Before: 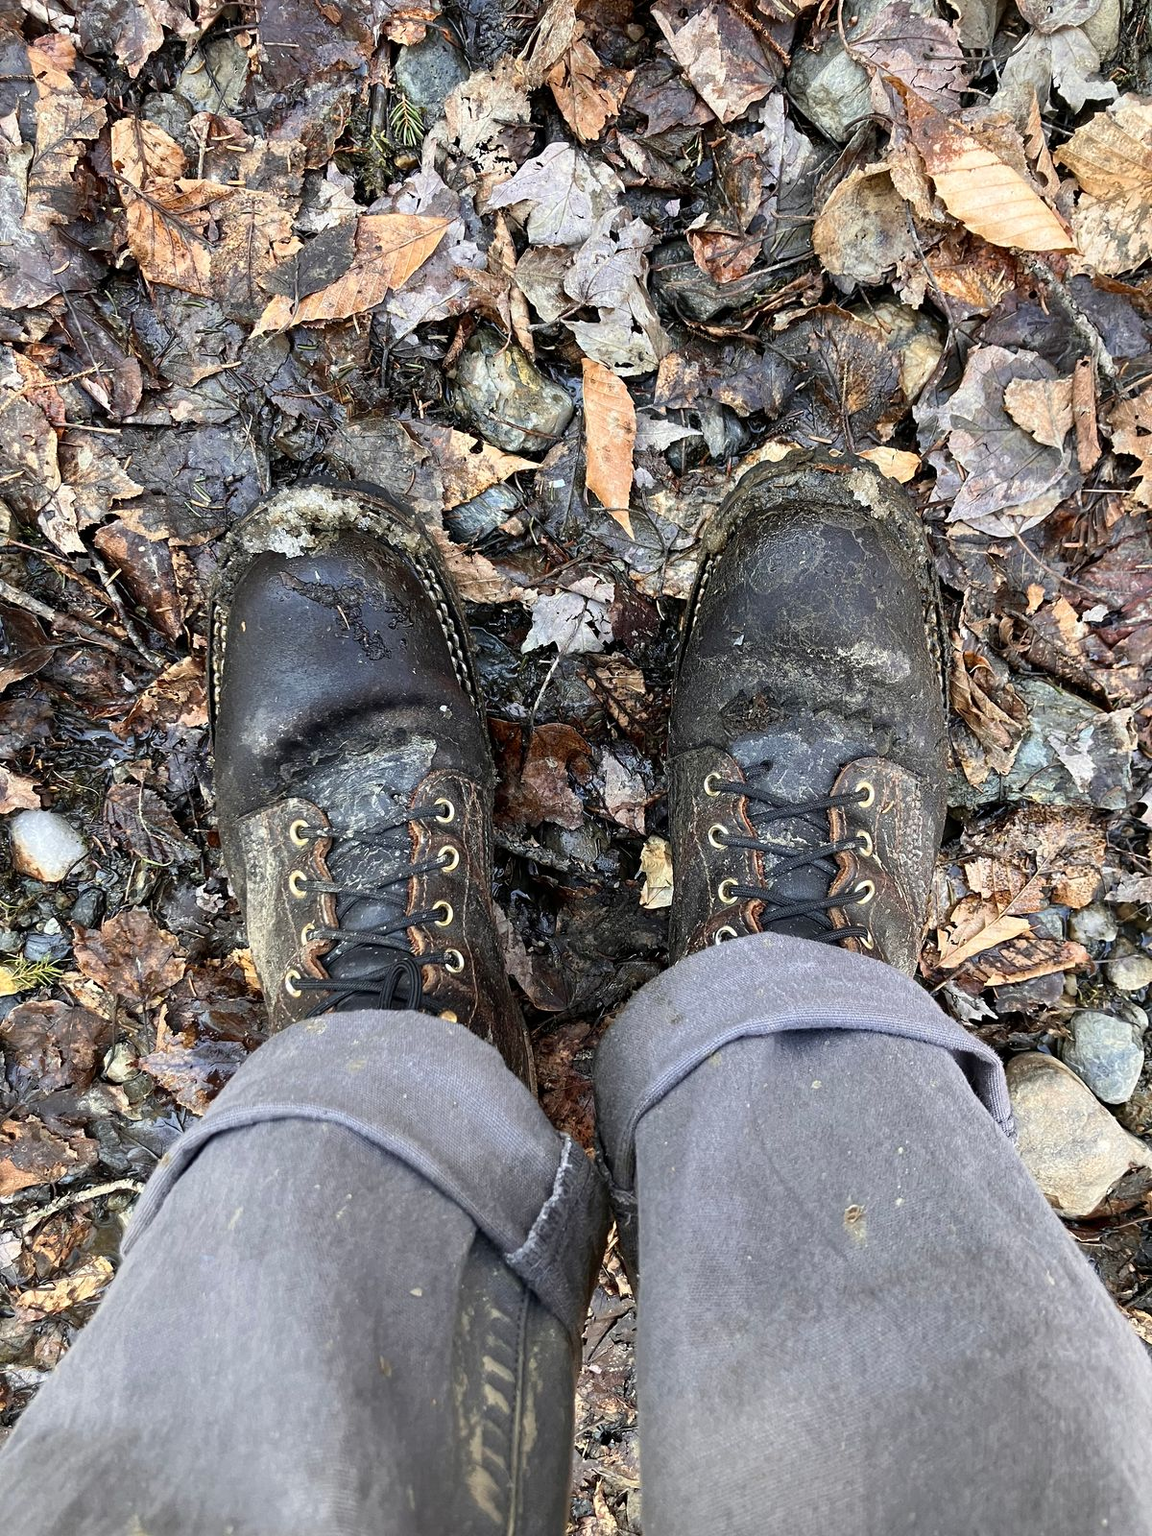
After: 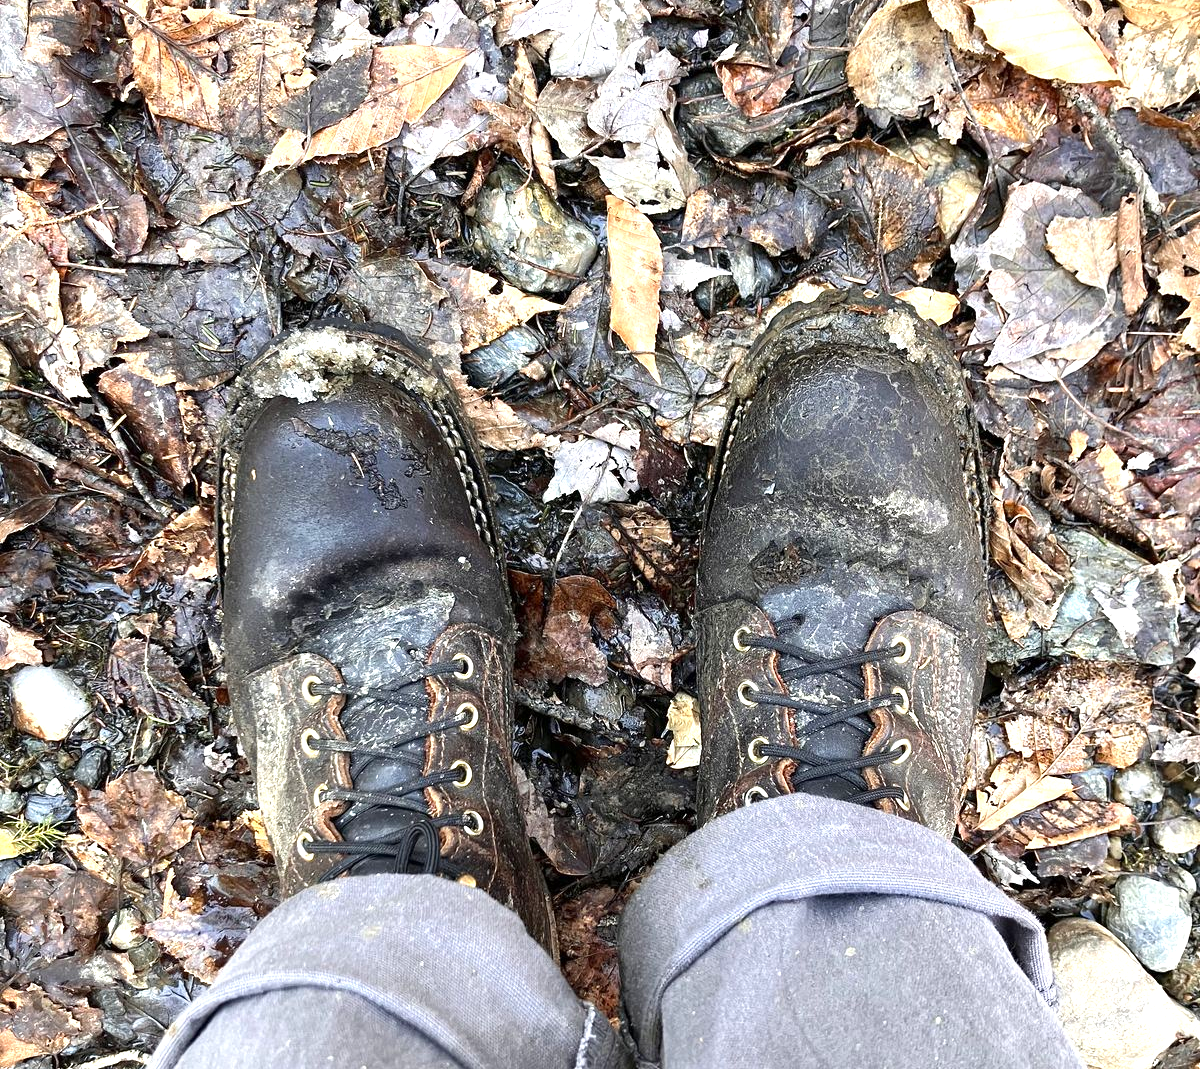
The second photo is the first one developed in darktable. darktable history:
exposure: exposure 0.75 EV, compensate highlight preservation false
crop: top 11.146%, bottom 21.993%
